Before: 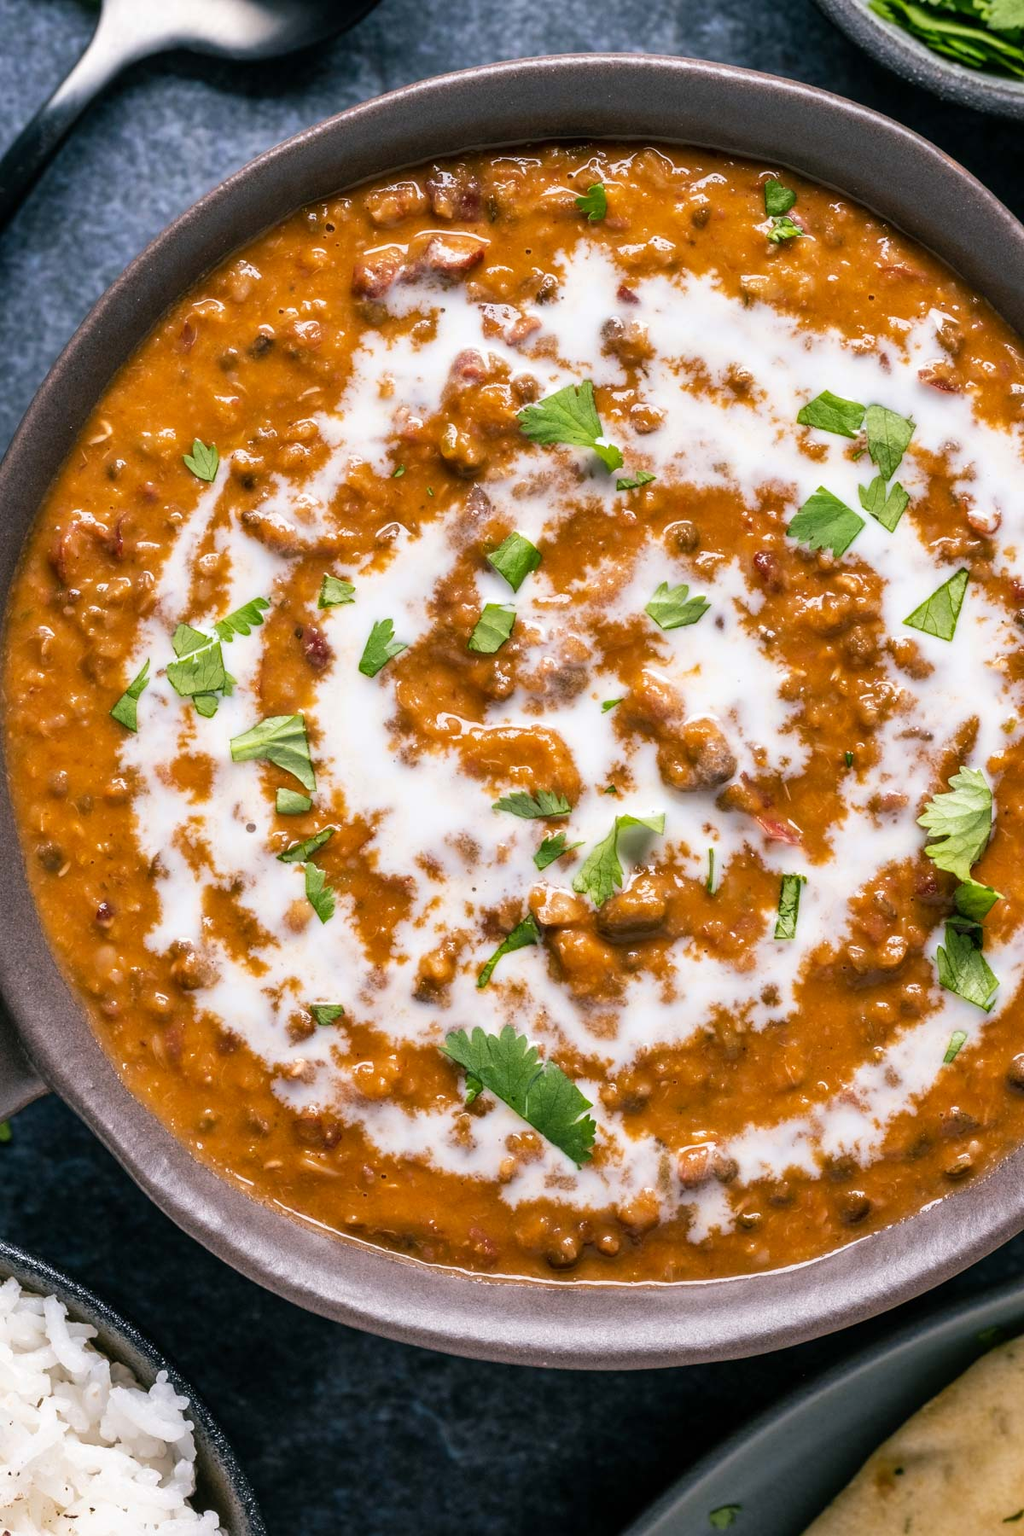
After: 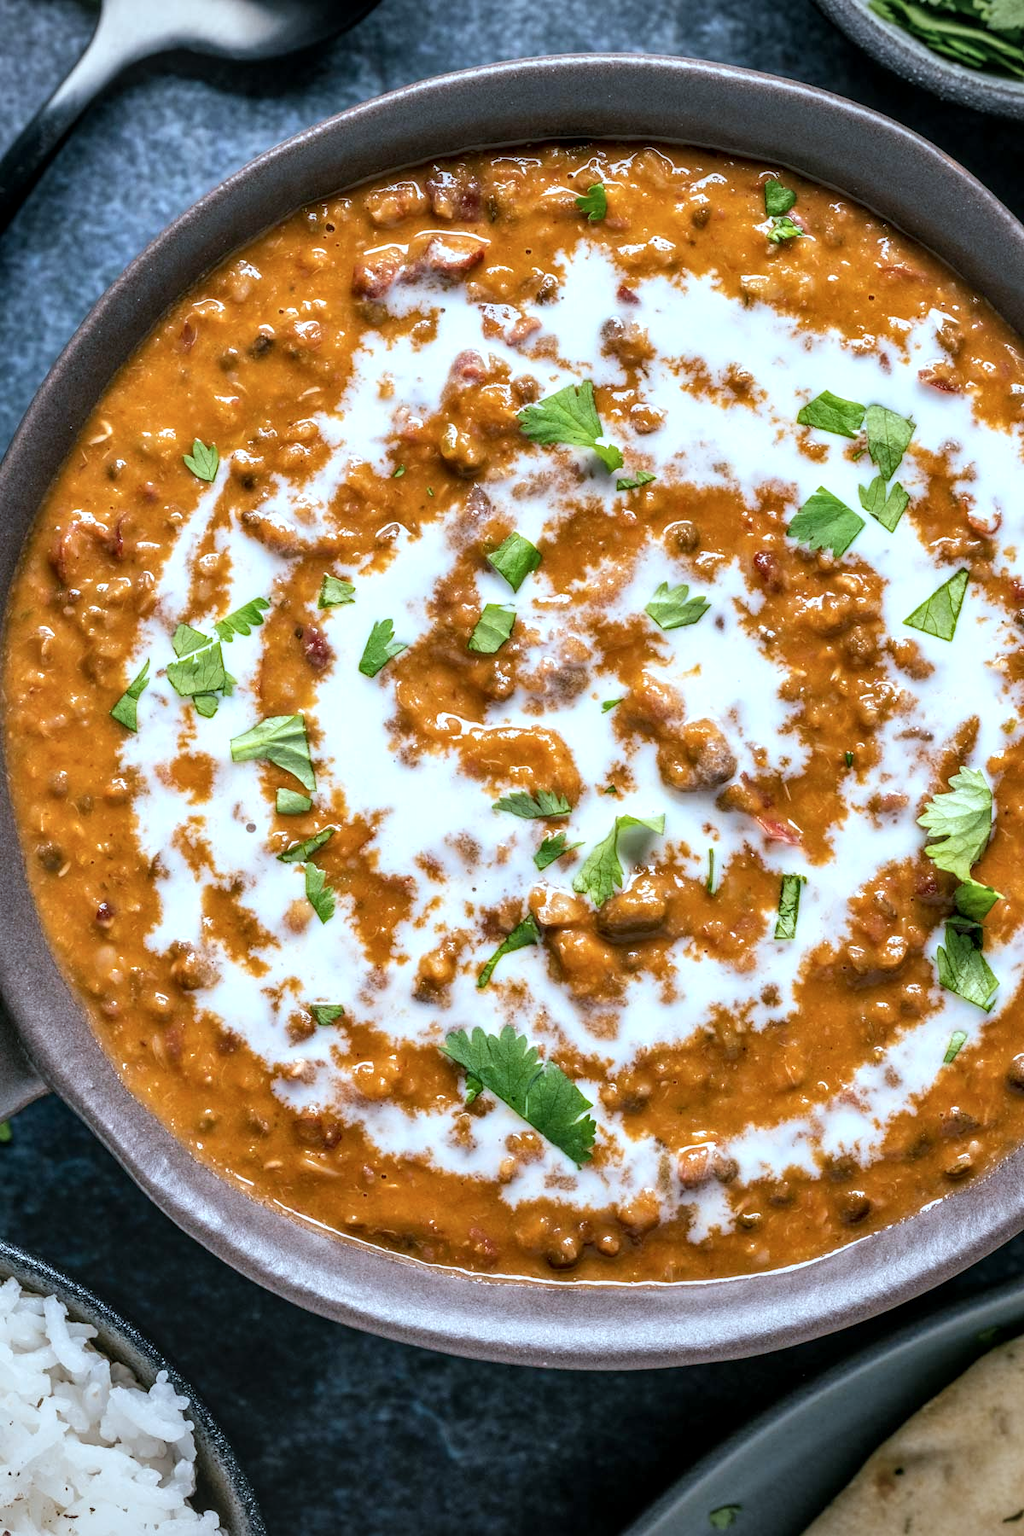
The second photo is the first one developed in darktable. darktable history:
local contrast: on, module defaults
color correction: highlights a* -10.04, highlights b* -10.37
white balance: red 1.009, blue 1.027
exposure: exposure 0.161 EV, compensate highlight preservation false
vignetting: fall-off radius 63.6%
